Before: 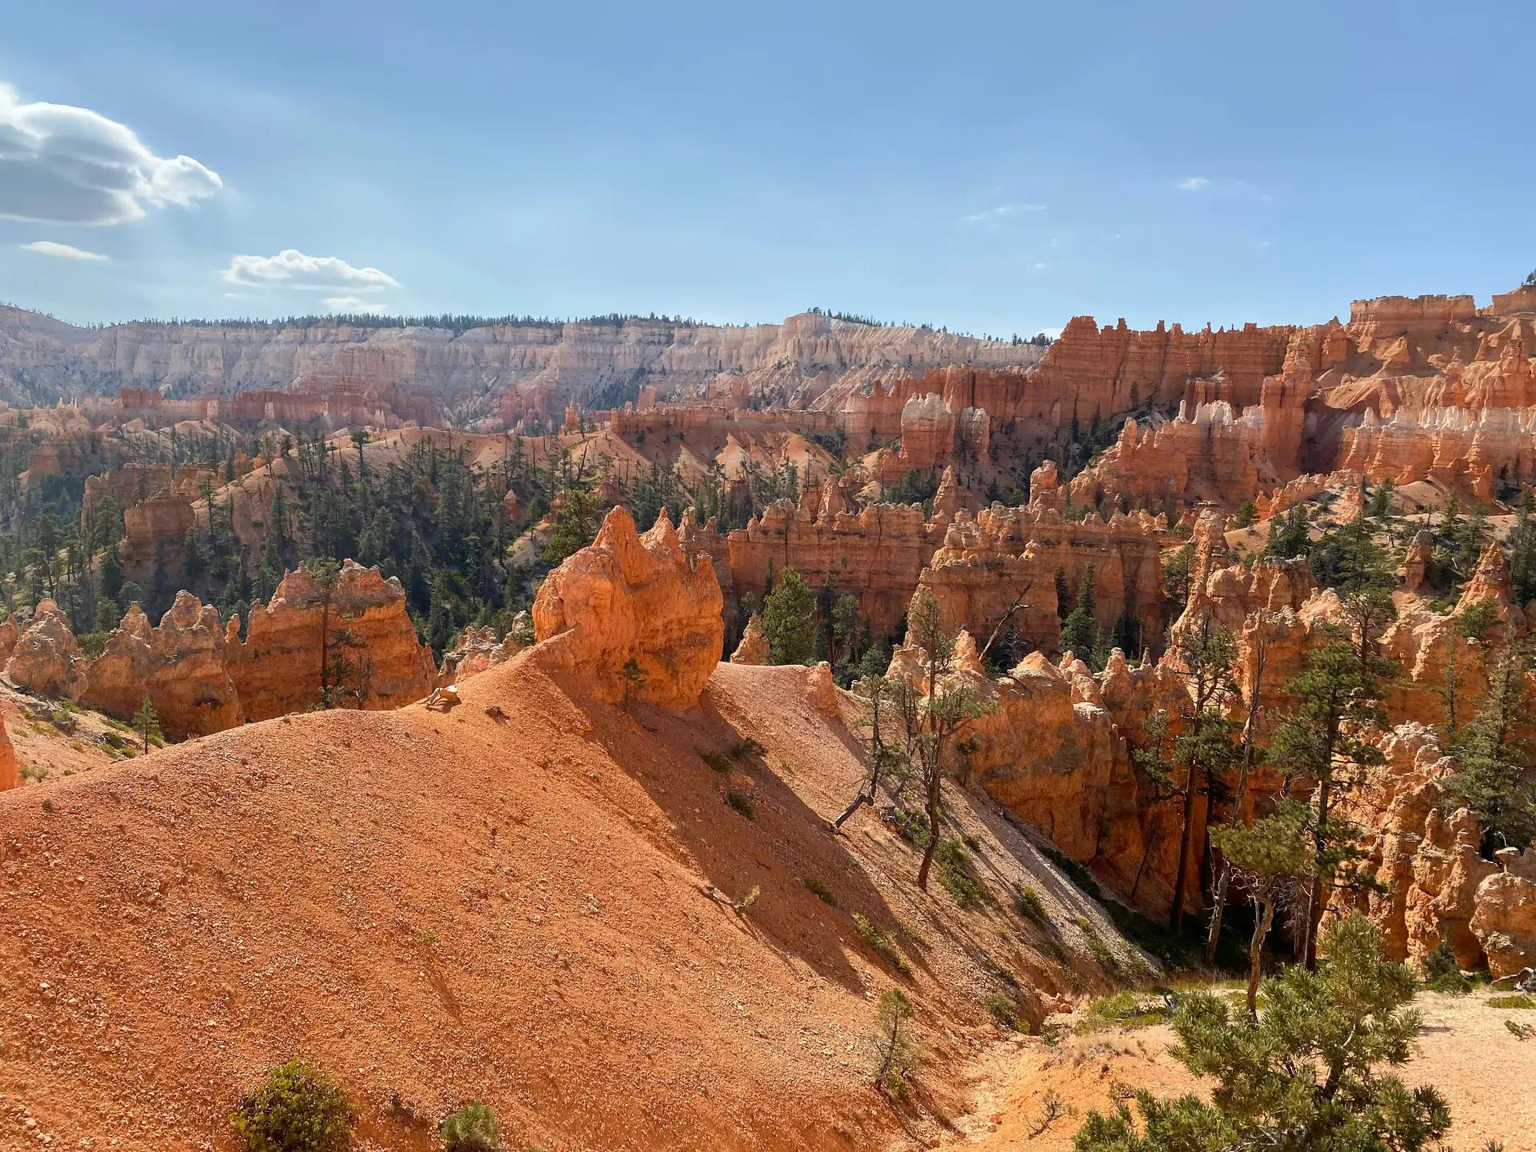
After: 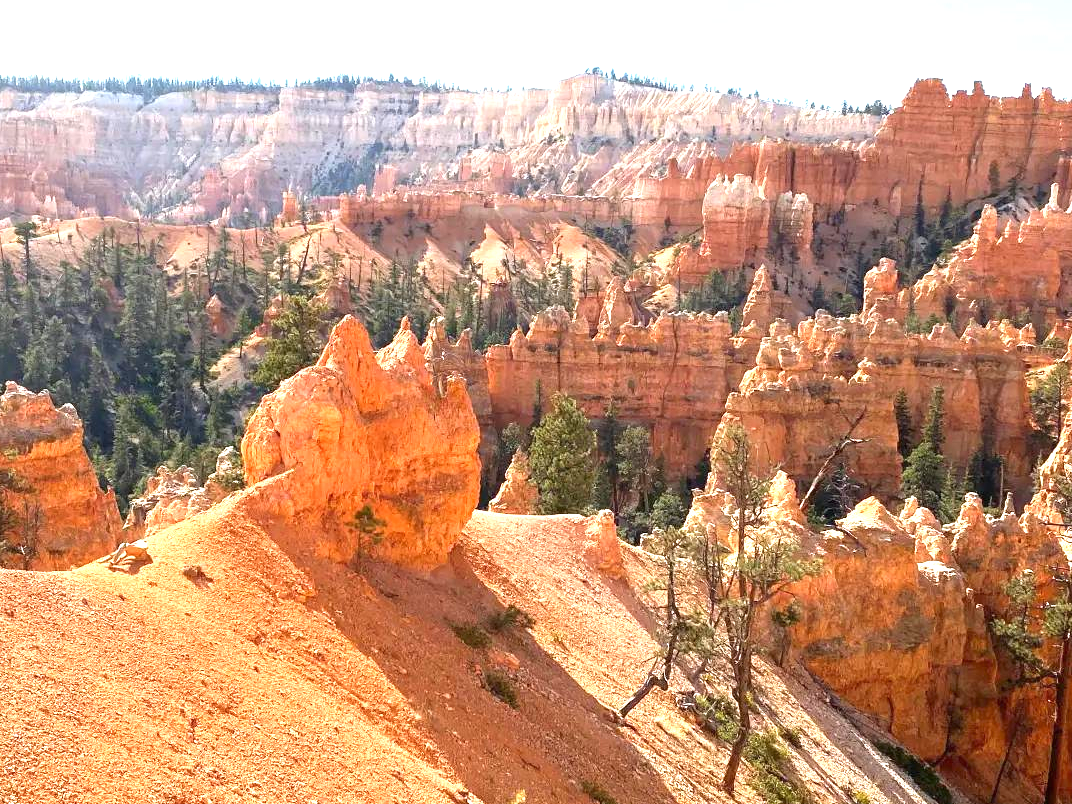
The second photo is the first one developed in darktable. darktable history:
exposure: black level correction 0, exposure 1.4 EV, compensate highlight preservation false
crop and rotate: left 22.13%, top 22.054%, right 22.026%, bottom 22.102%
